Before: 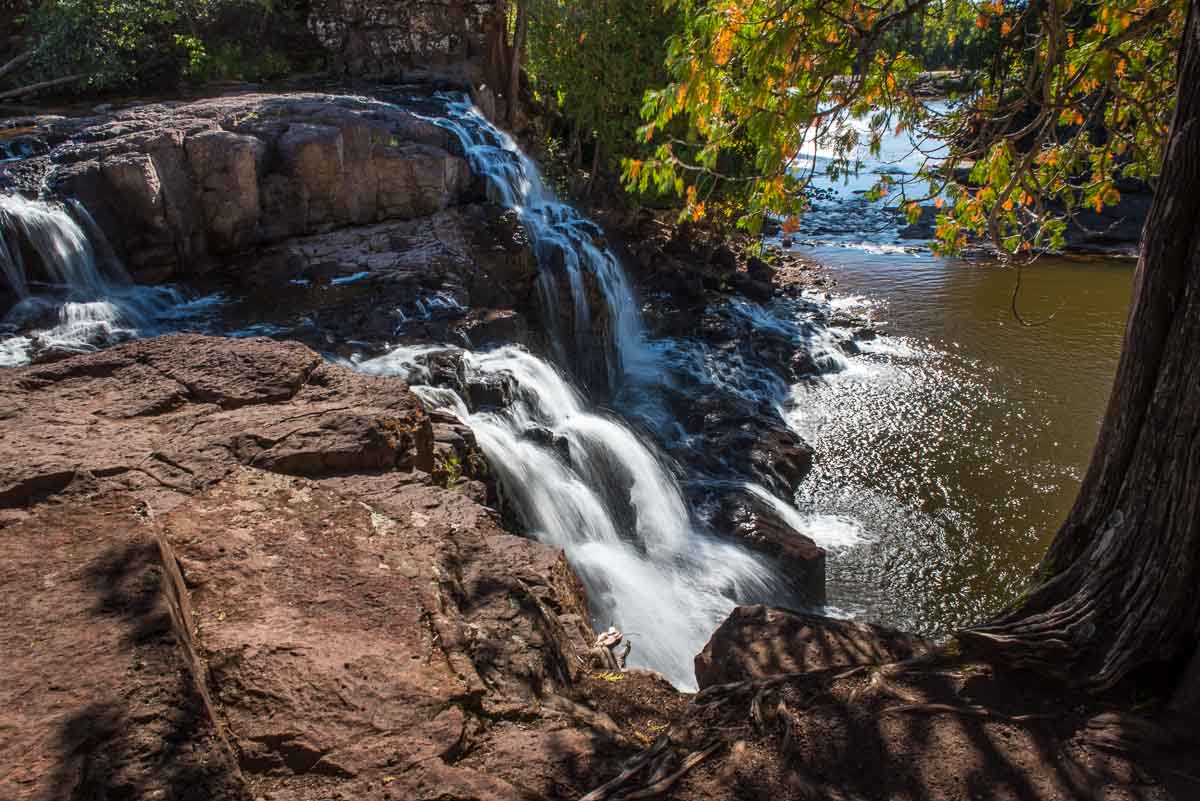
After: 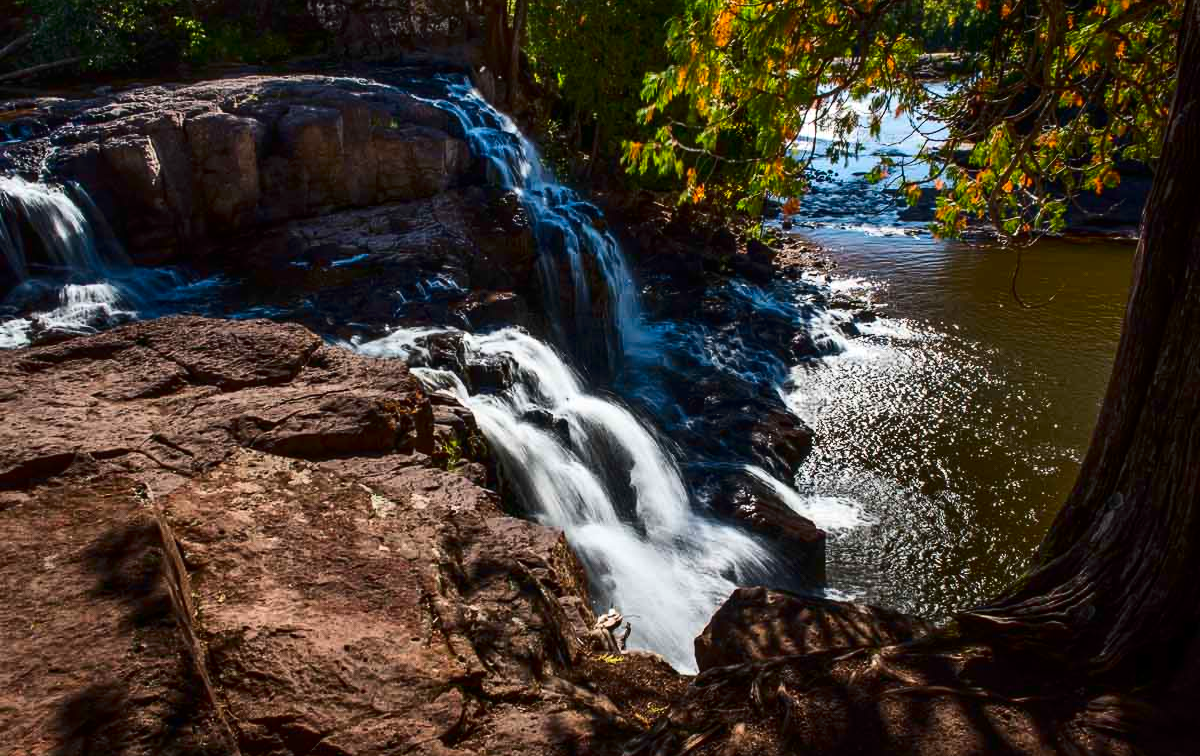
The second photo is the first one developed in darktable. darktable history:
contrast brightness saturation: contrast 0.21, brightness -0.11, saturation 0.21
crop and rotate: top 2.479%, bottom 3.018%
